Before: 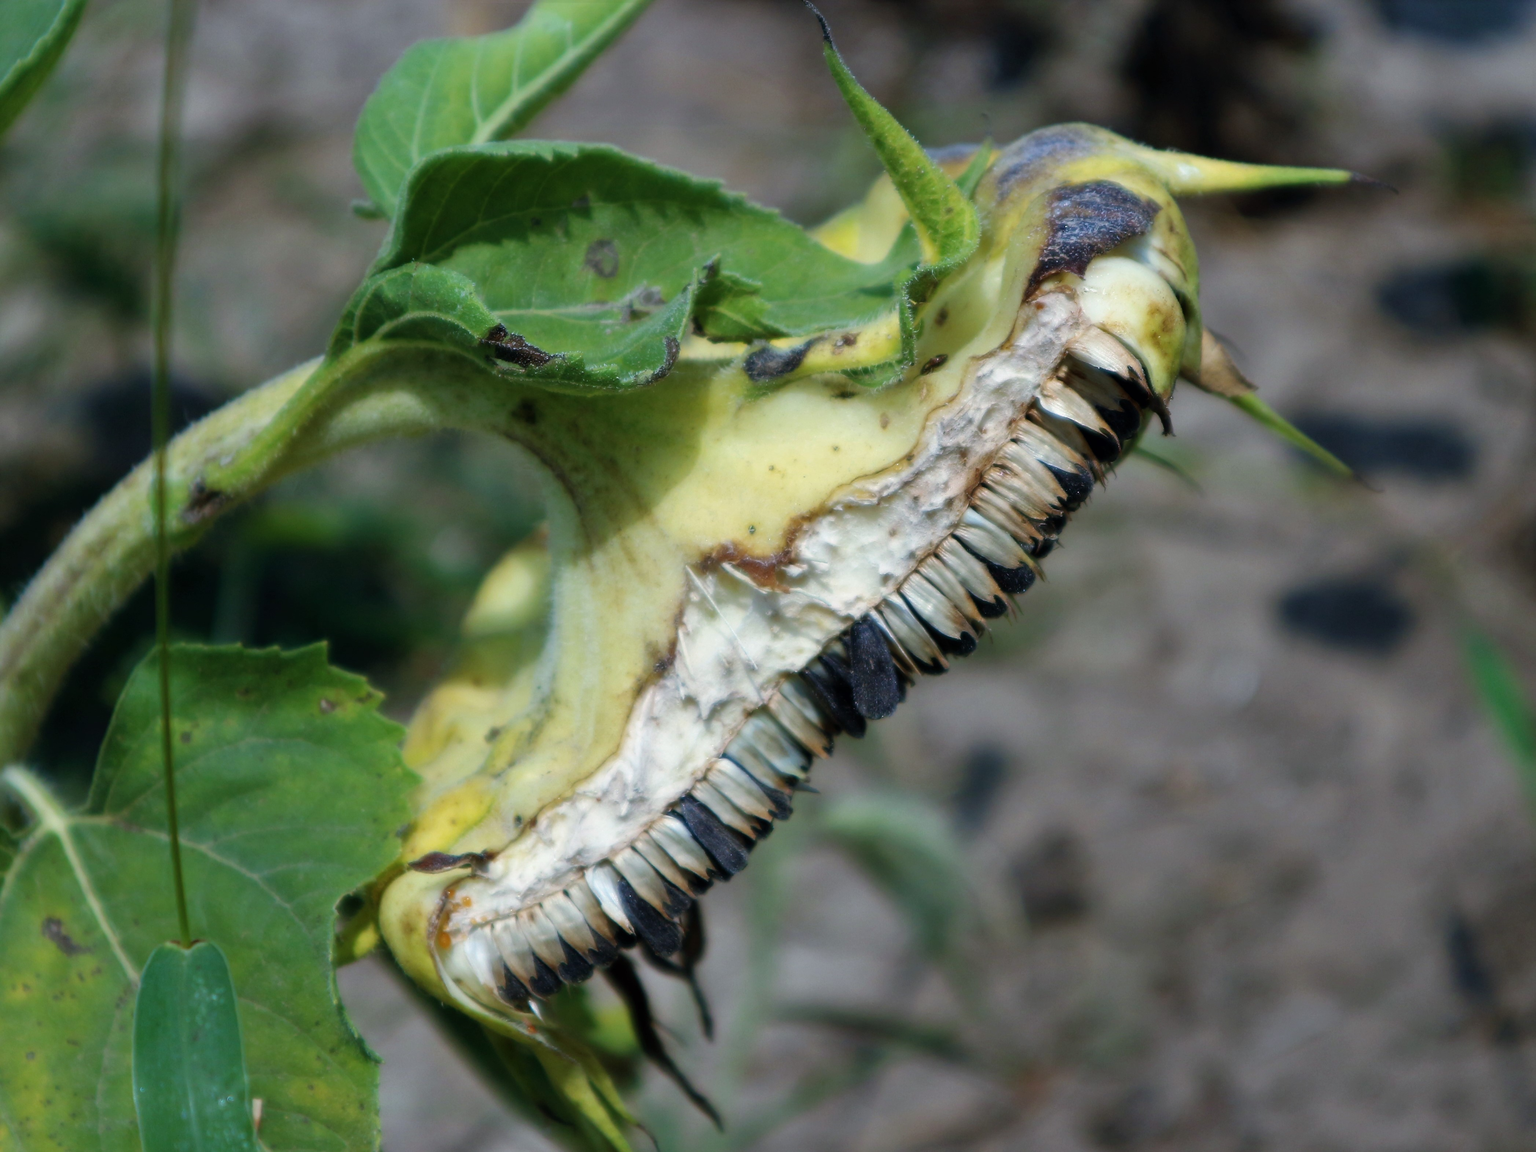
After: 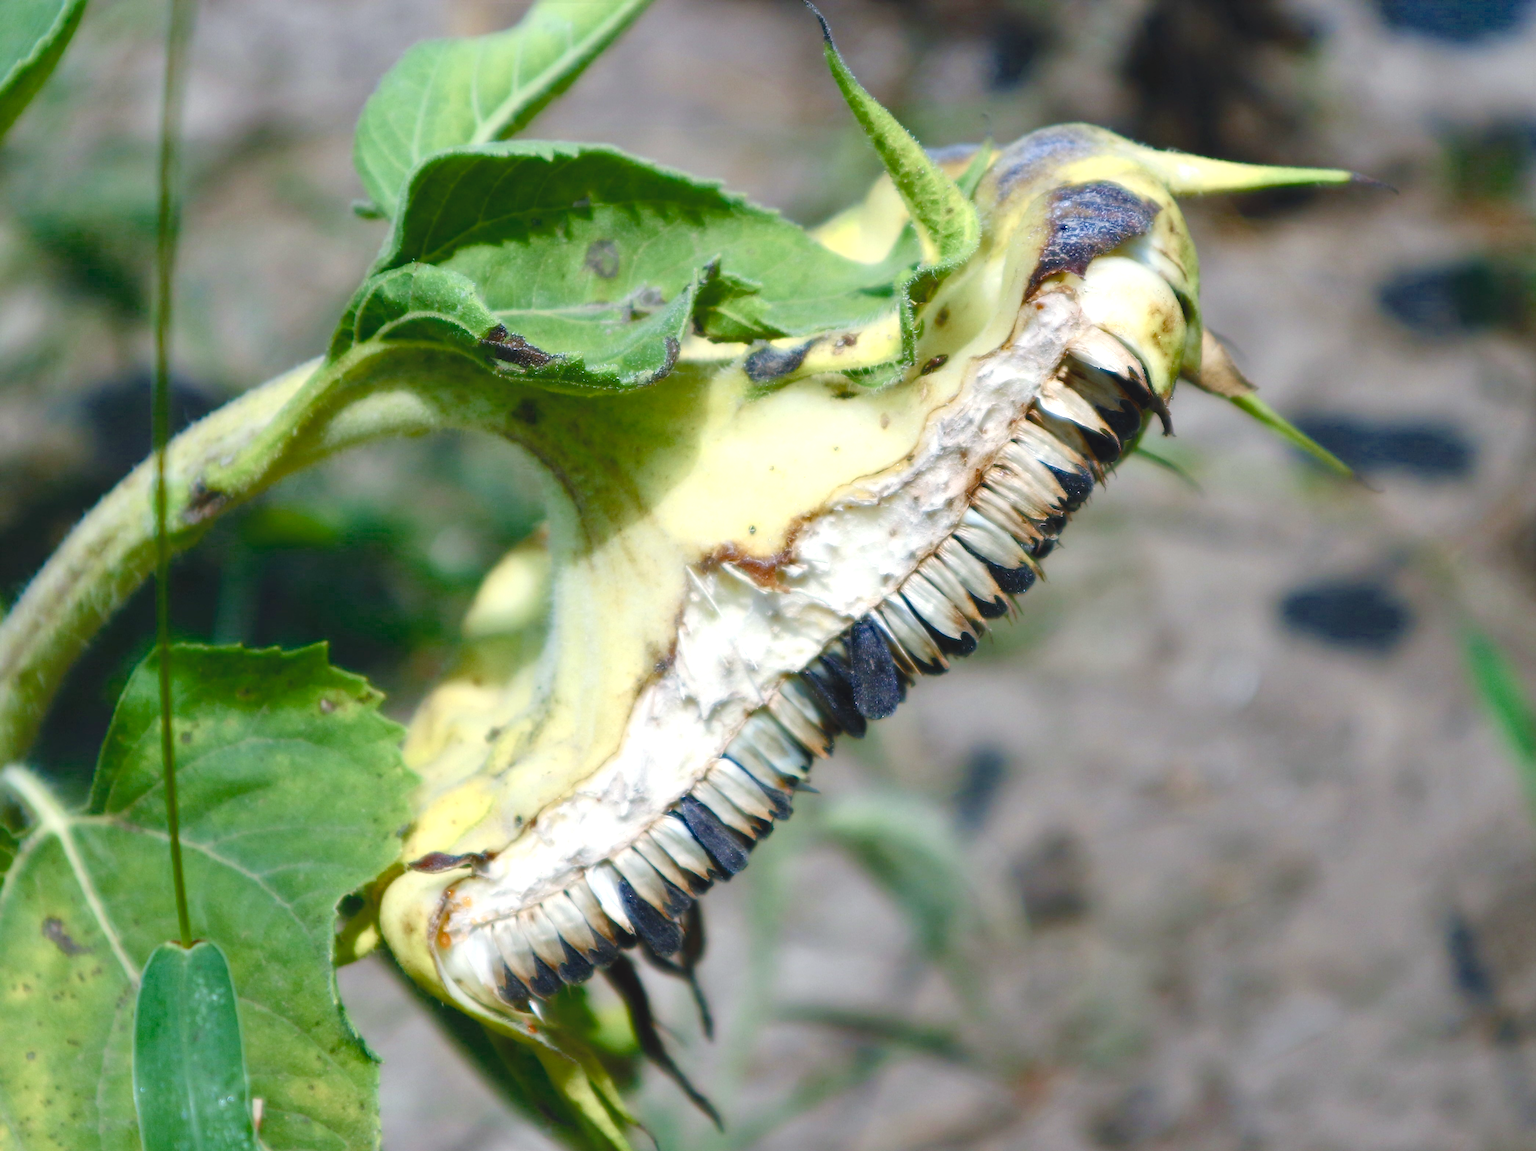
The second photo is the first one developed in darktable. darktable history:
exposure: exposure 0.569 EV, compensate highlight preservation false
contrast brightness saturation: brightness 0.127
color balance rgb: shadows lift › hue 85.83°, highlights gain › chroma 0.766%, highlights gain › hue 56.52°, global offset › luminance 0.476%, perceptual saturation grading › global saturation 20%, perceptual saturation grading › highlights -50.539%, perceptual saturation grading › shadows 30.589%, global vibrance 15.753%, saturation formula JzAzBz (2021)
